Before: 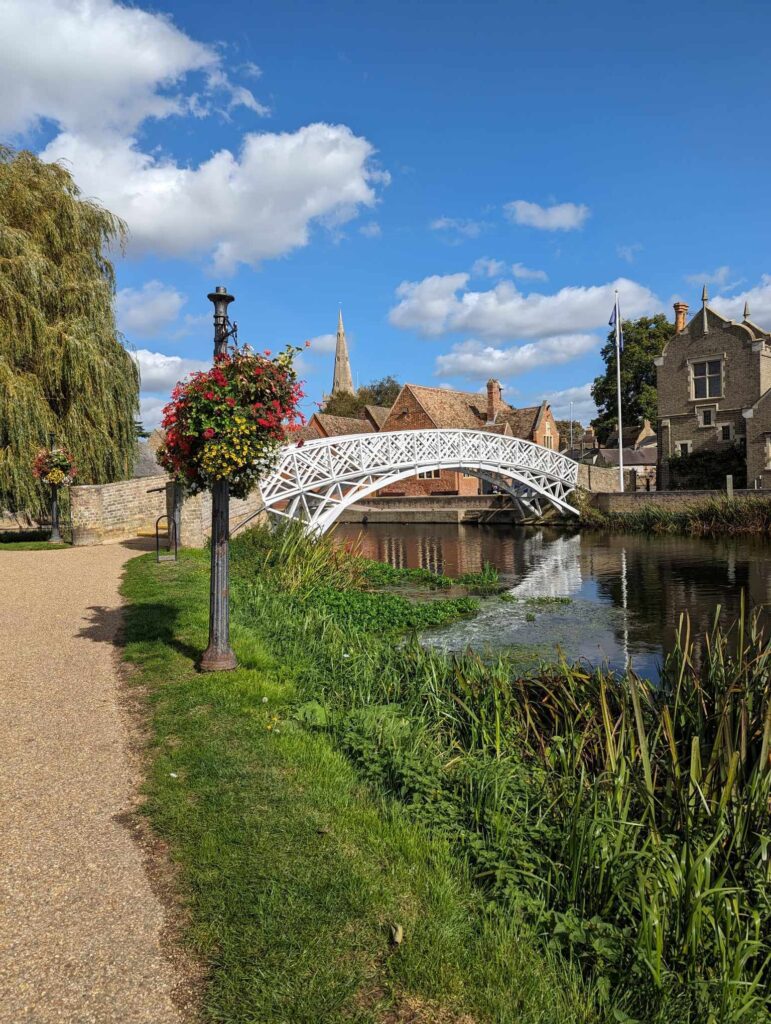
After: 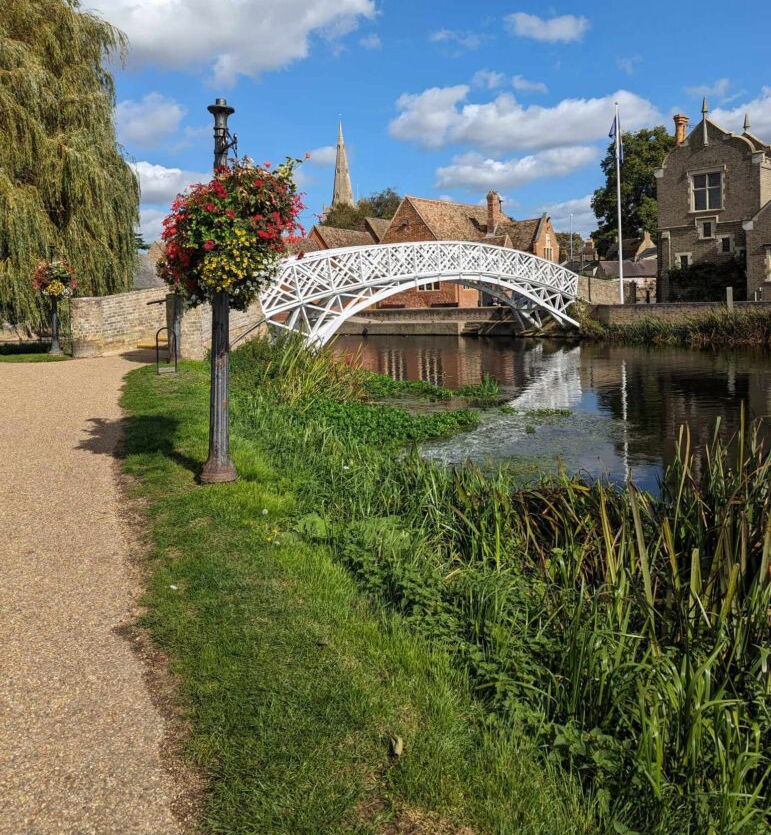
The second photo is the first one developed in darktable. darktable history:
crop and rotate: top 18.381%
levels: mode automatic, levels [0.072, 0.414, 0.976]
